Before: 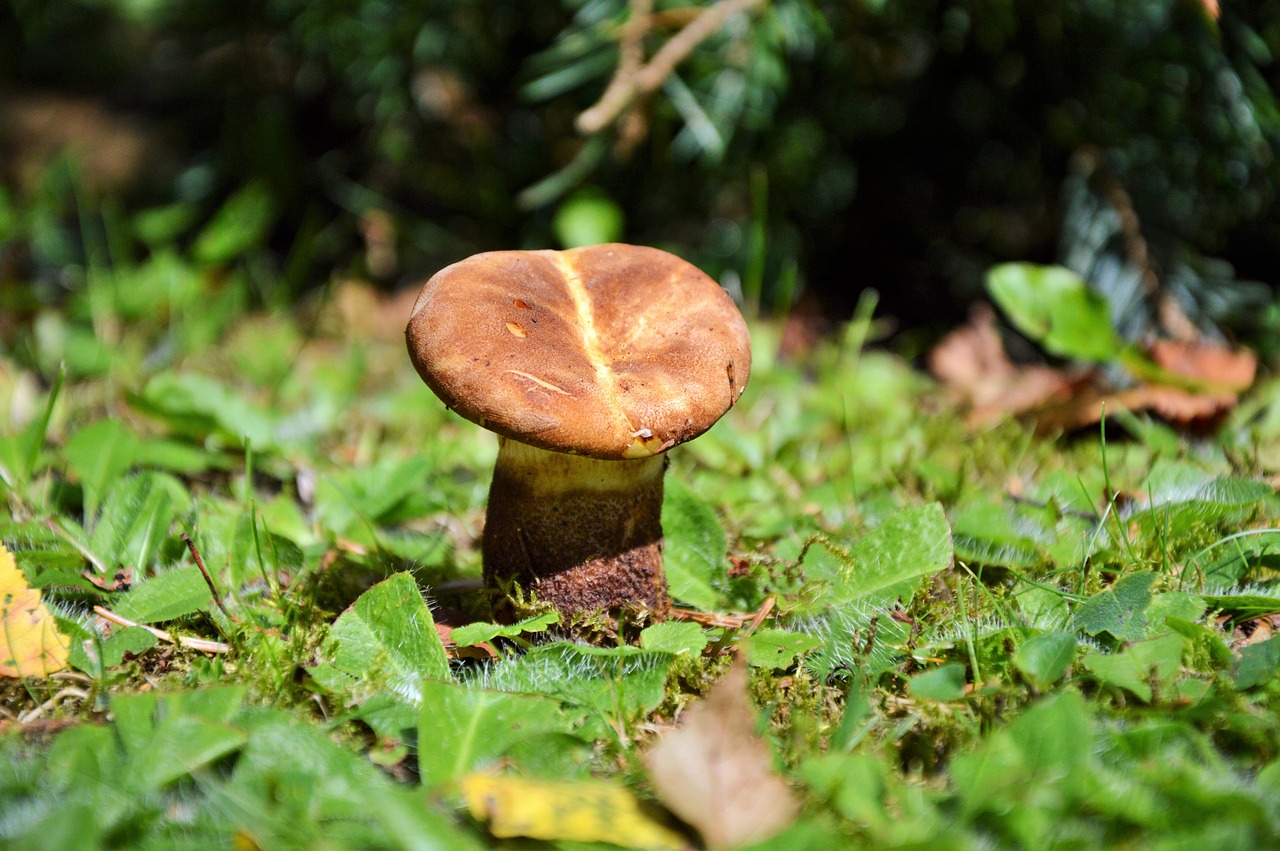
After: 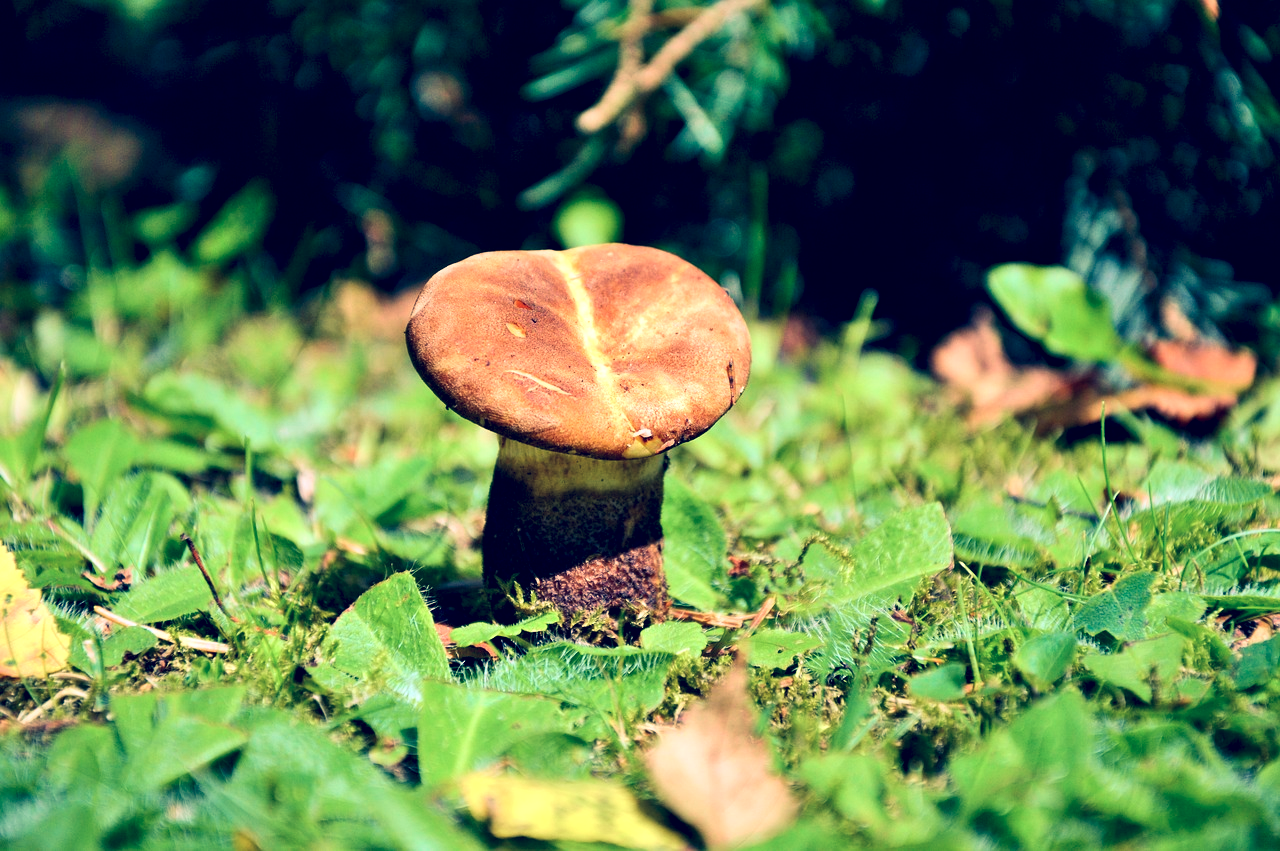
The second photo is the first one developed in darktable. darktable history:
tone curve: preserve colors none
color look up table: target L [92.2, 82.98, 67.16, 46.47, 200, 100, 95.94, 89.07, 79.45, 77.46, 68.4, 59.35, 60.78, 53.22, 35.38, 63.11, 61.46, 41.53, 35.47, 26, 80.01, 80.15, 58.43, 52.65, 0 ×25], target a [3.197, -20.85, -50.73, -25.6, 0, 0, -0.099, -1.524, 19.01, 27.96, 44.07, -8.236, 67.13, 70.91, 15.09, 1.154, 66.2, 1.974, -6.857, 21.77, -40.56, 0.522, -31.04, -16.85, 0 ×25], target b [10.9, 54.68, 28.69, 11.75, 0, 0, 6.493, 59.65, 67.4, 26.28, 58.09, 1.689, 18.36, 26.64, -2.379, -13.12, -1.867, -45.51, -15.1, -38.18, 9.657, 13.51, -17.46, -20.48, 0 ×25], num patches 24
